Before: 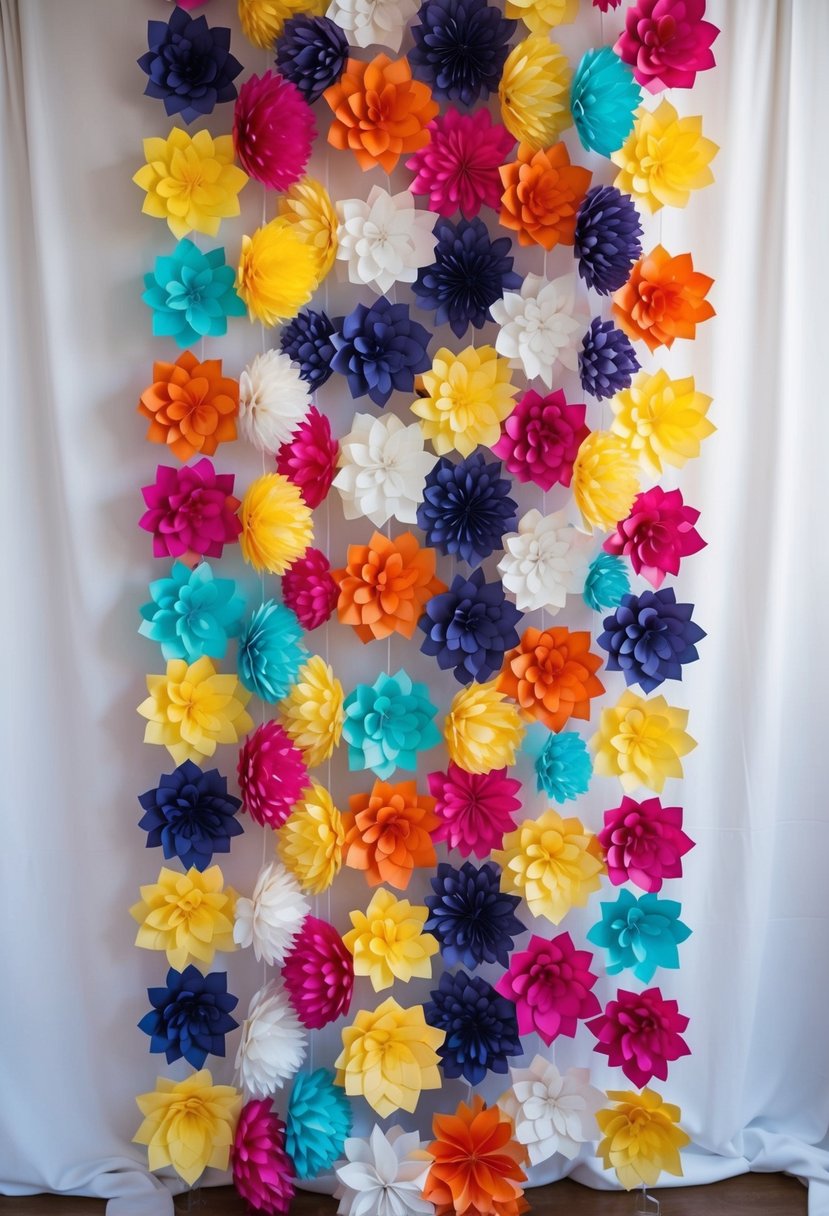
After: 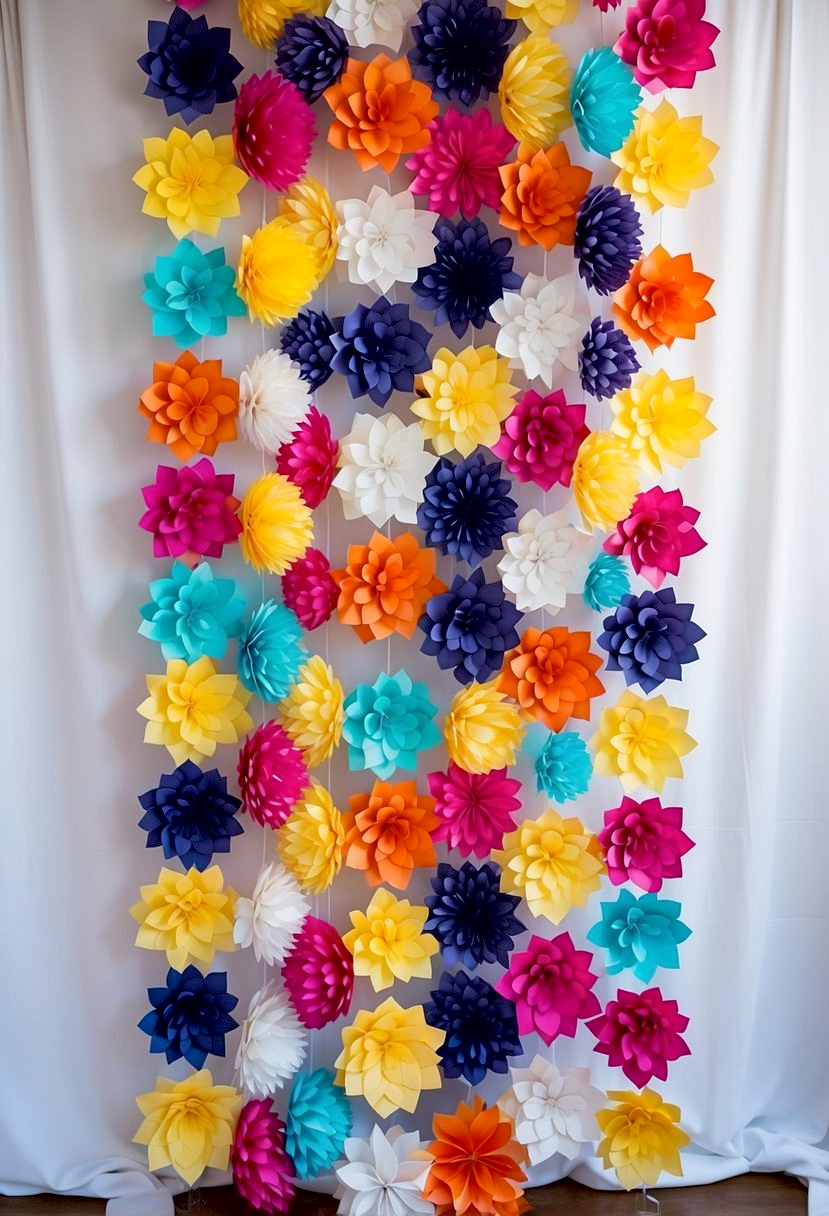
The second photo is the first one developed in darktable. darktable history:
sharpen: radius 1.272, amount 0.305, threshold 0
exposure: black level correction 0.01, exposure 0.011 EV, compensate highlight preservation false
contrast brightness saturation: contrast 0.05, brightness 0.06, saturation 0.01
